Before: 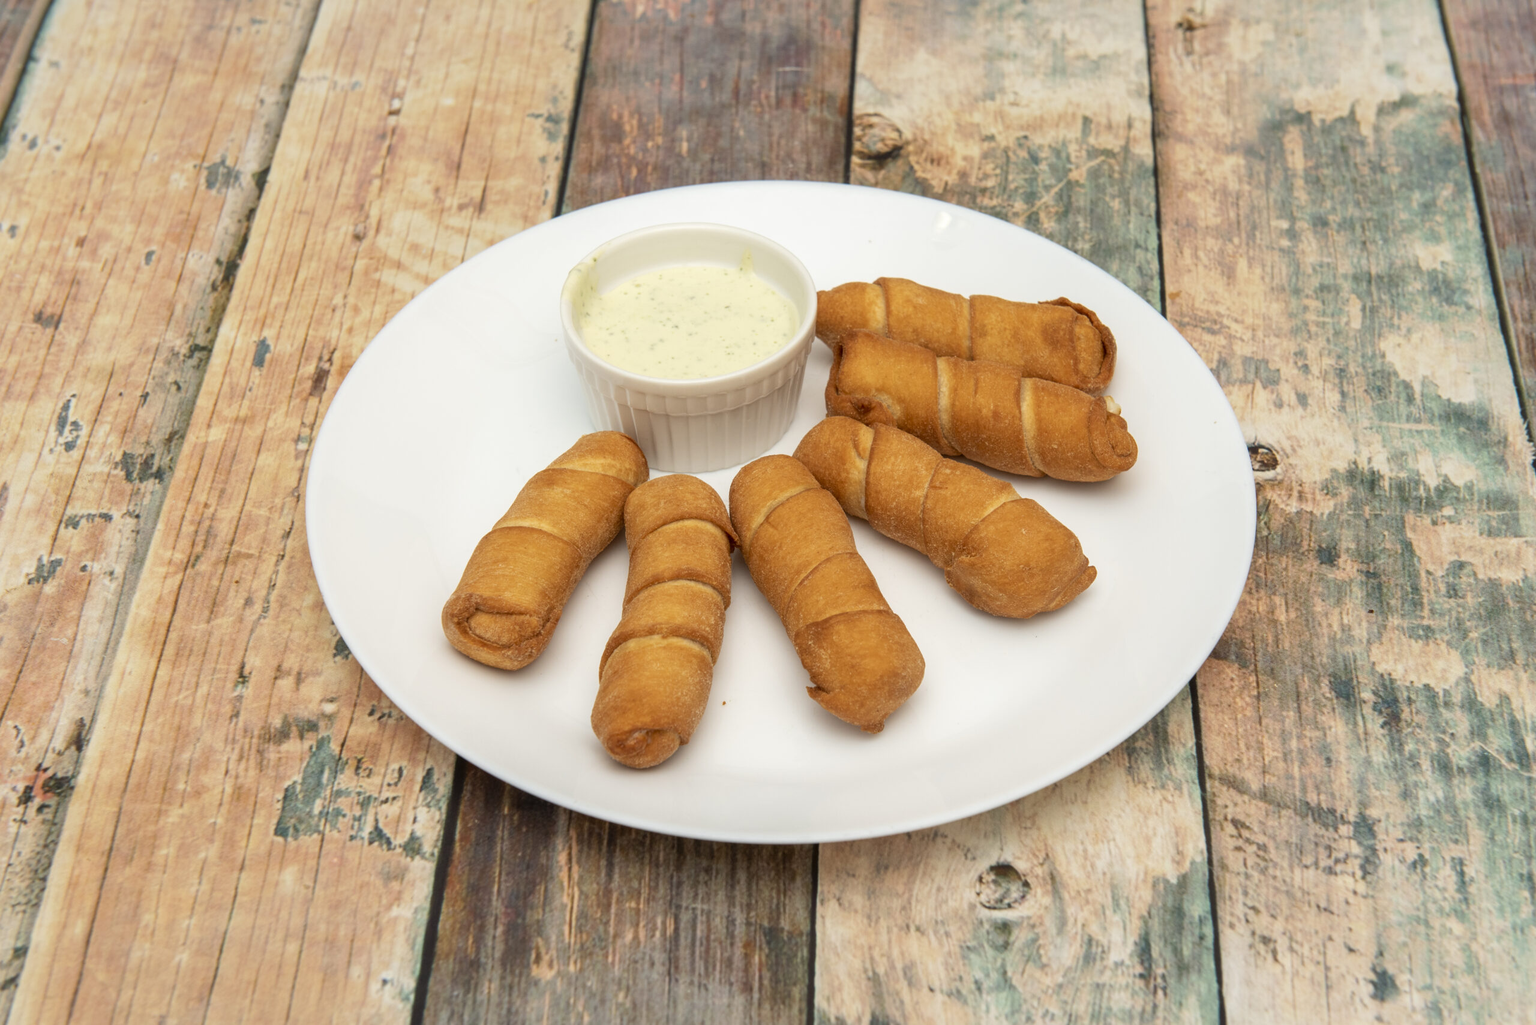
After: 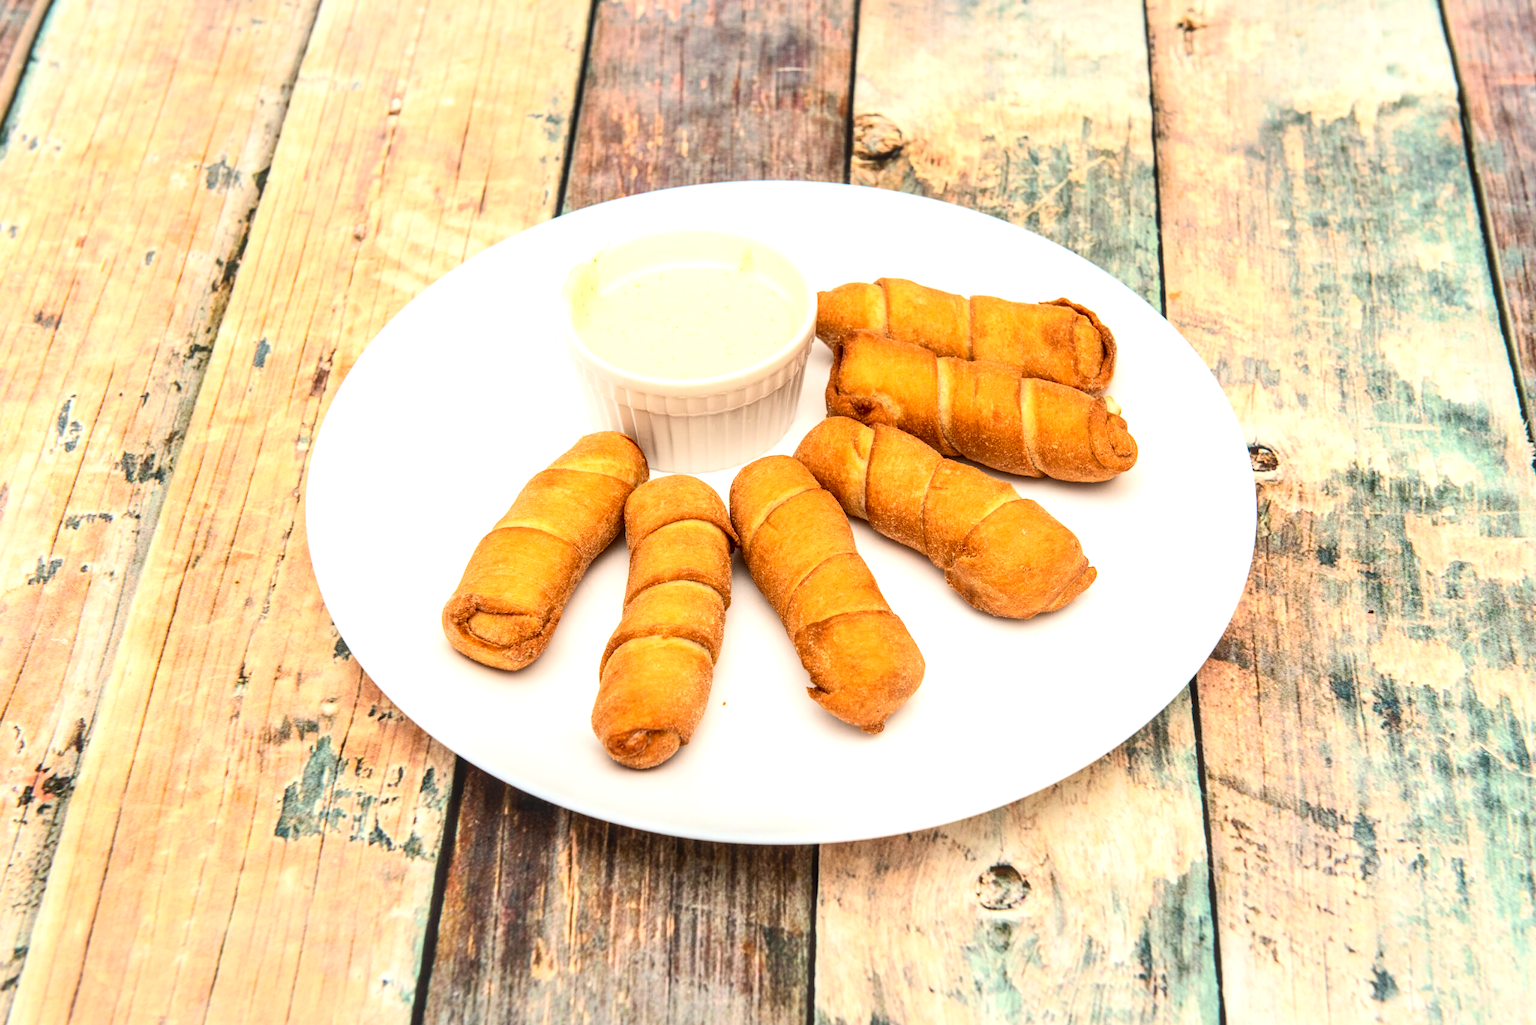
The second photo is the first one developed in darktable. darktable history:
contrast brightness saturation: contrast 0.203, brightness 0.159, saturation 0.227
local contrast: on, module defaults
tone equalizer: -8 EV -0.729 EV, -7 EV -0.735 EV, -6 EV -0.603 EV, -5 EV -0.378 EV, -3 EV 0.379 EV, -2 EV 0.6 EV, -1 EV 0.694 EV, +0 EV 0.751 EV, edges refinement/feathering 500, mask exposure compensation -1.57 EV, preserve details no
